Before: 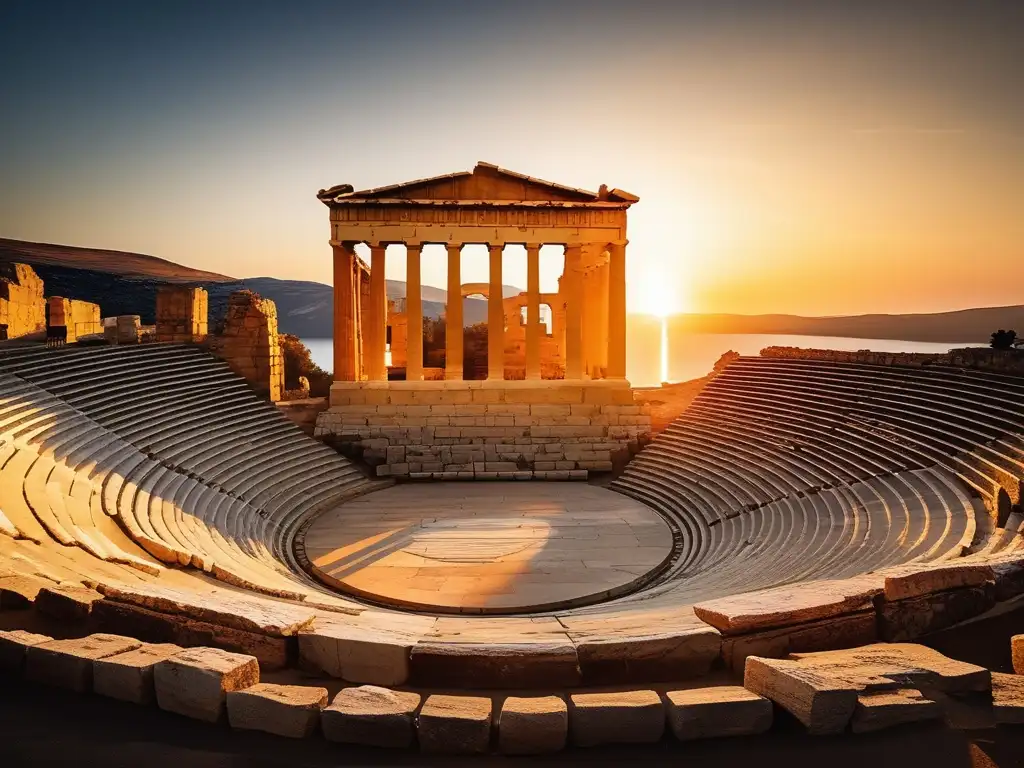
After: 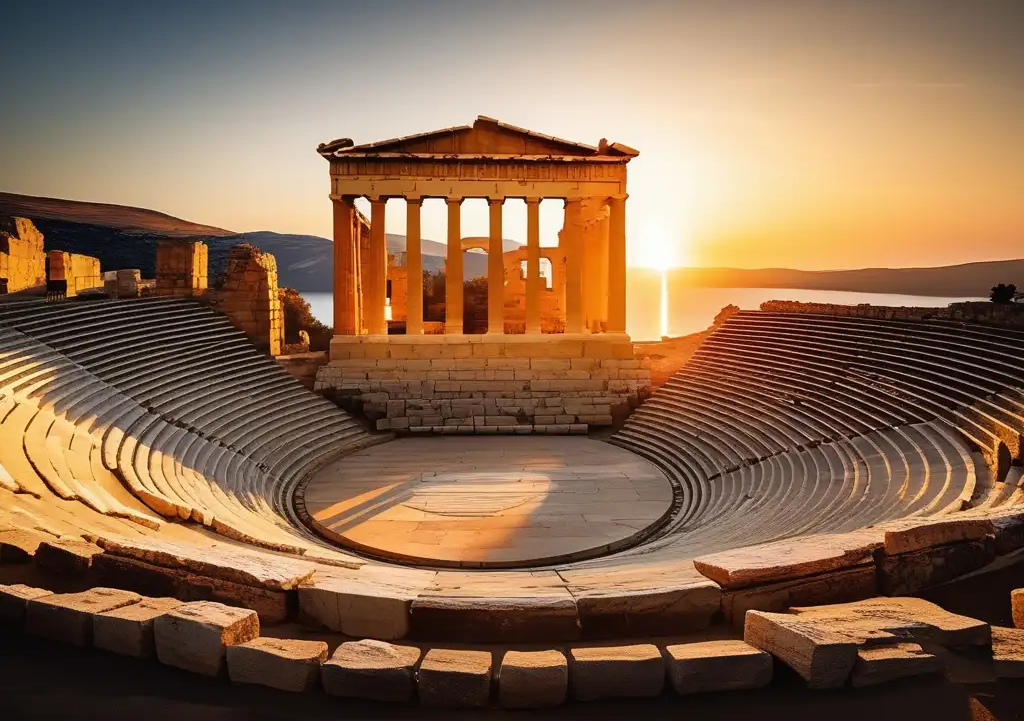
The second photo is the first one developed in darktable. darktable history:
crop and rotate: top 6.114%
